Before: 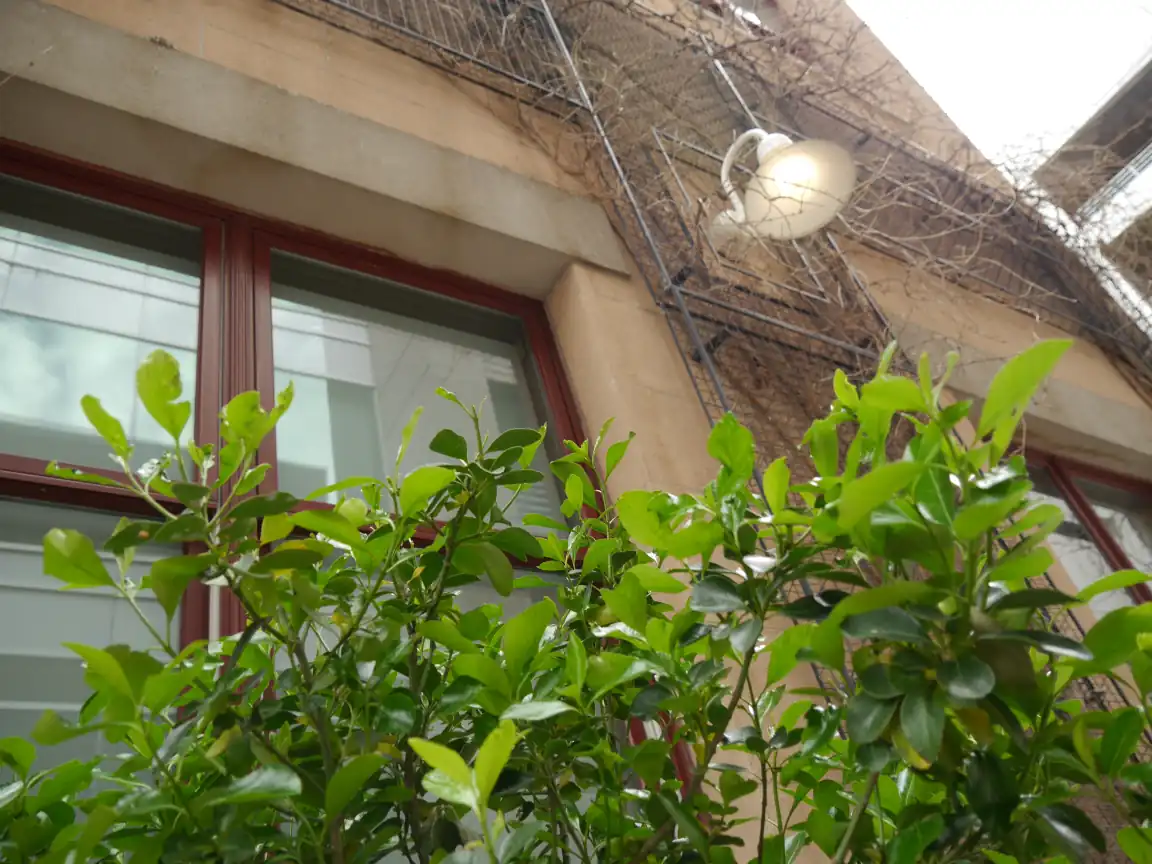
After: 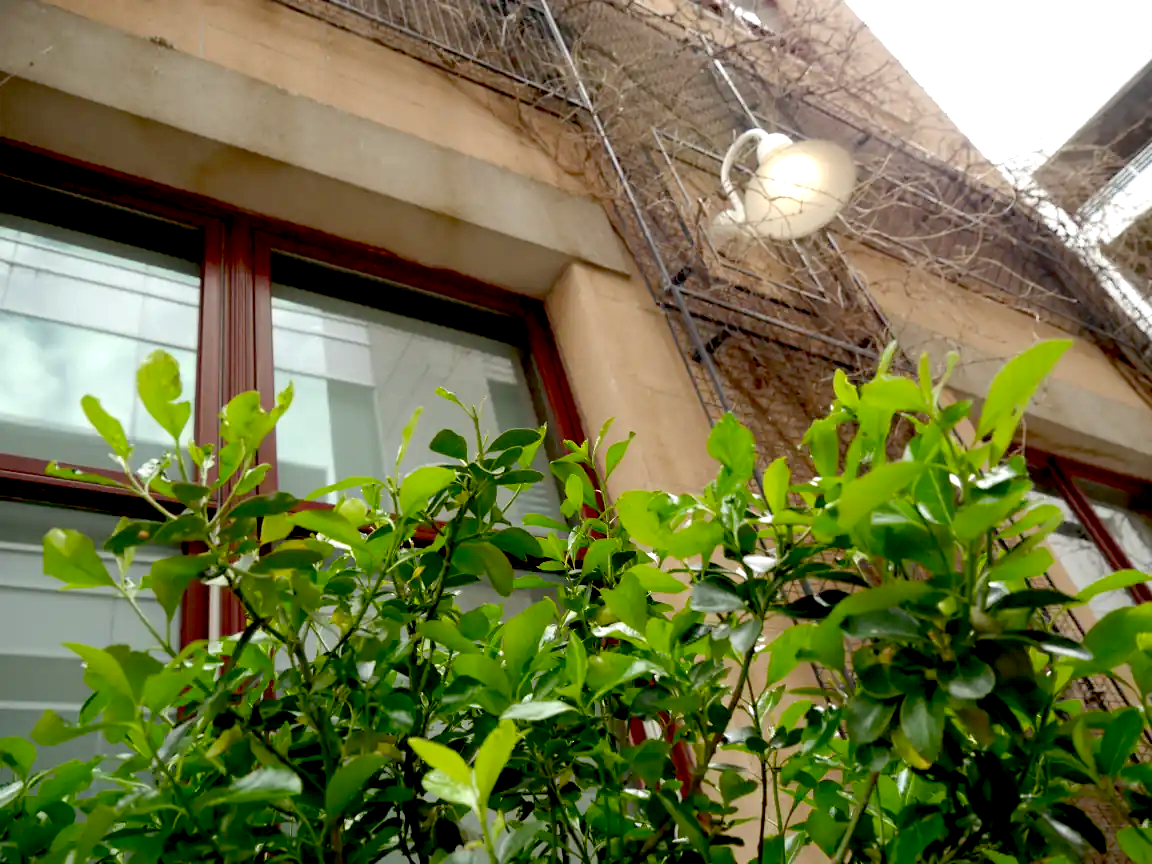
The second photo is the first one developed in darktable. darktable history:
exposure: black level correction 0.031, exposure 0.304 EV, compensate highlight preservation false
